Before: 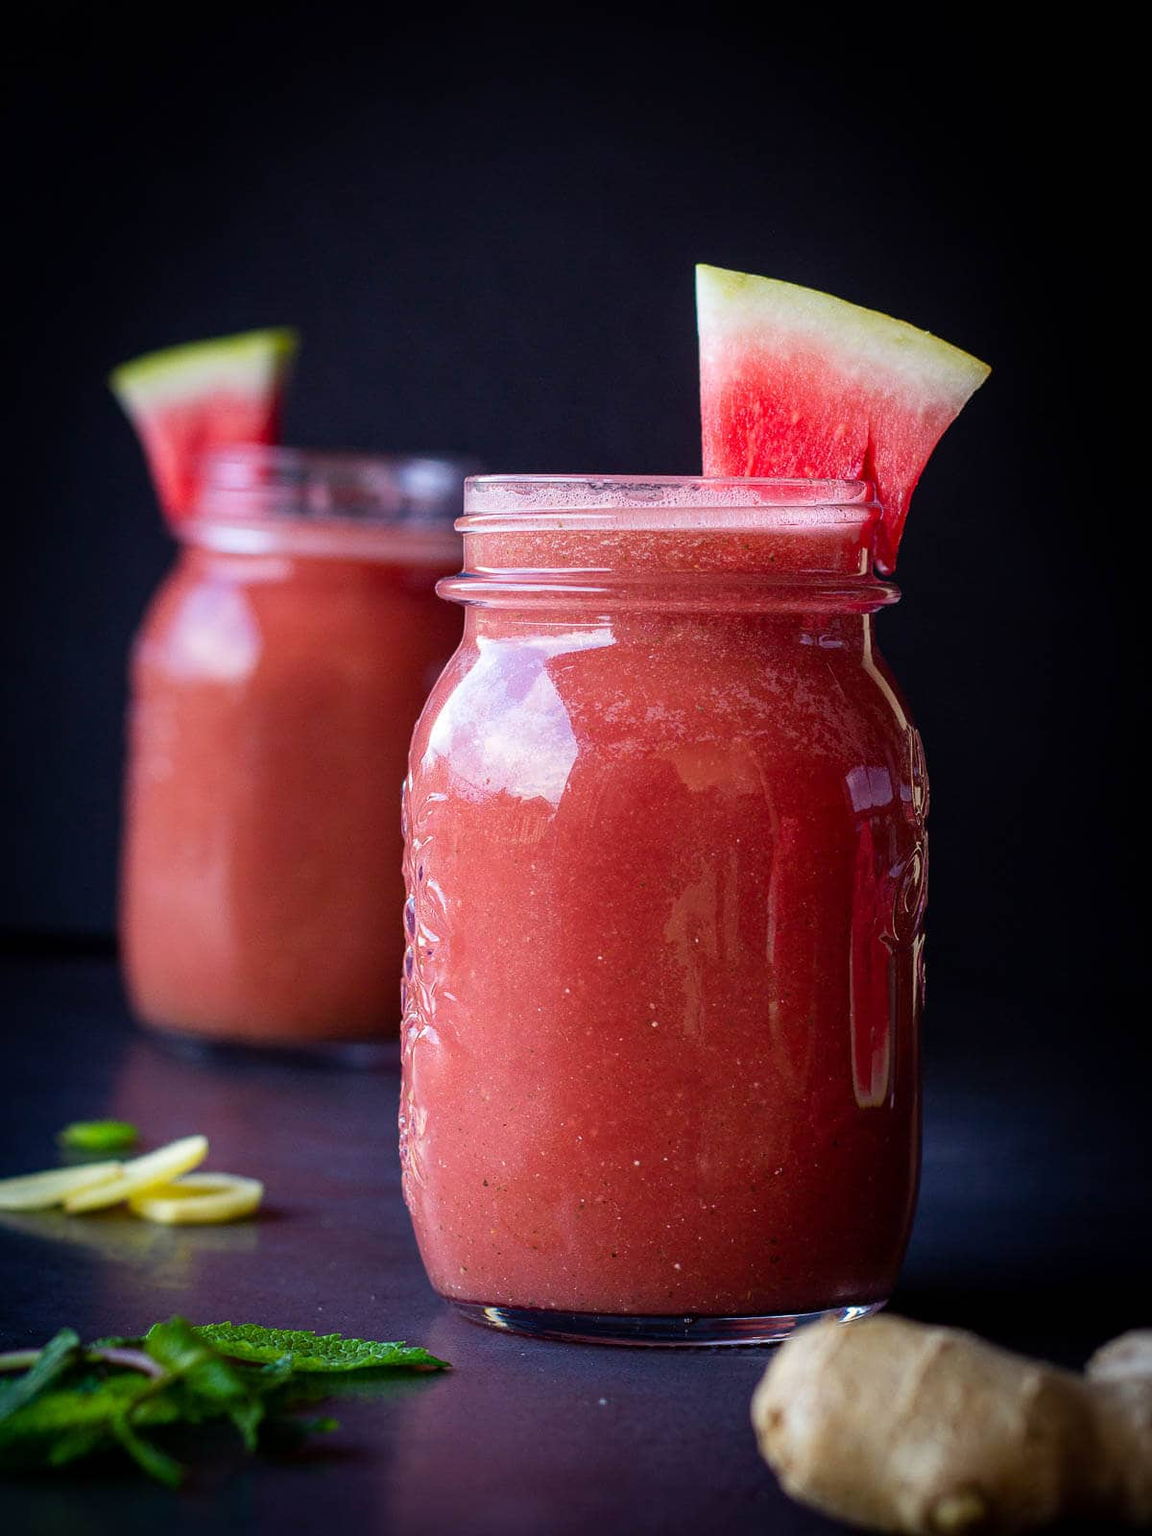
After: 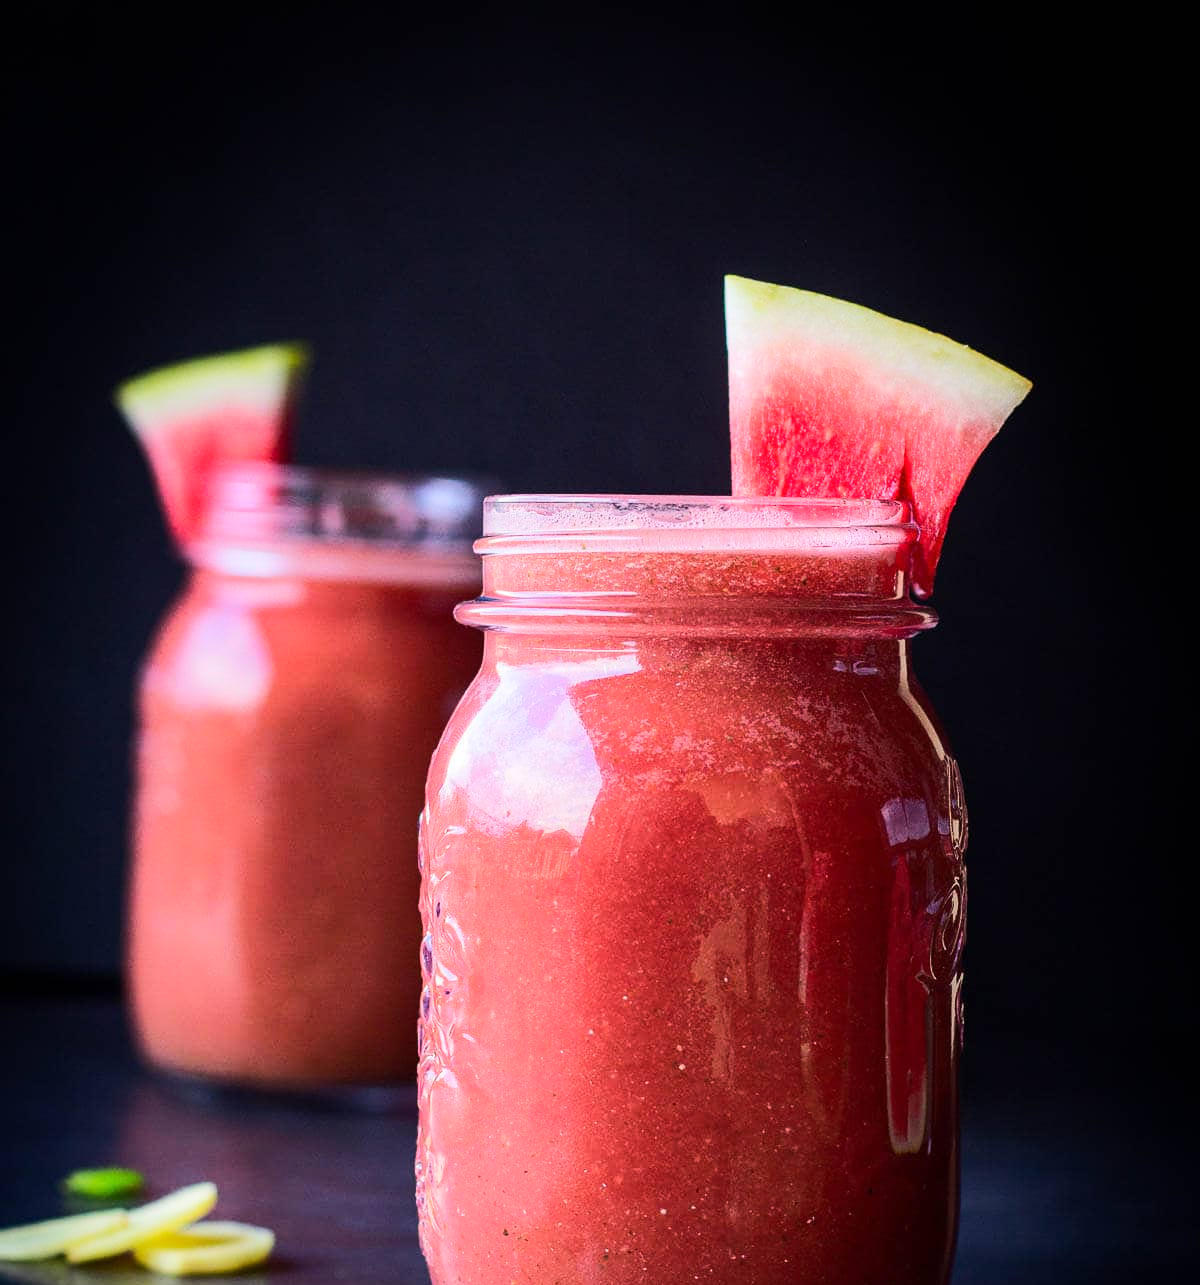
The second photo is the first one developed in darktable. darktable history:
crop: bottom 19.644%
rgb curve: curves: ch0 [(0, 0) (0.284, 0.292) (0.505, 0.644) (1, 1)]; ch1 [(0, 0) (0.284, 0.292) (0.505, 0.644) (1, 1)]; ch2 [(0, 0) (0.284, 0.292) (0.505, 0.644) (1, 1)], compensate middle gray true
